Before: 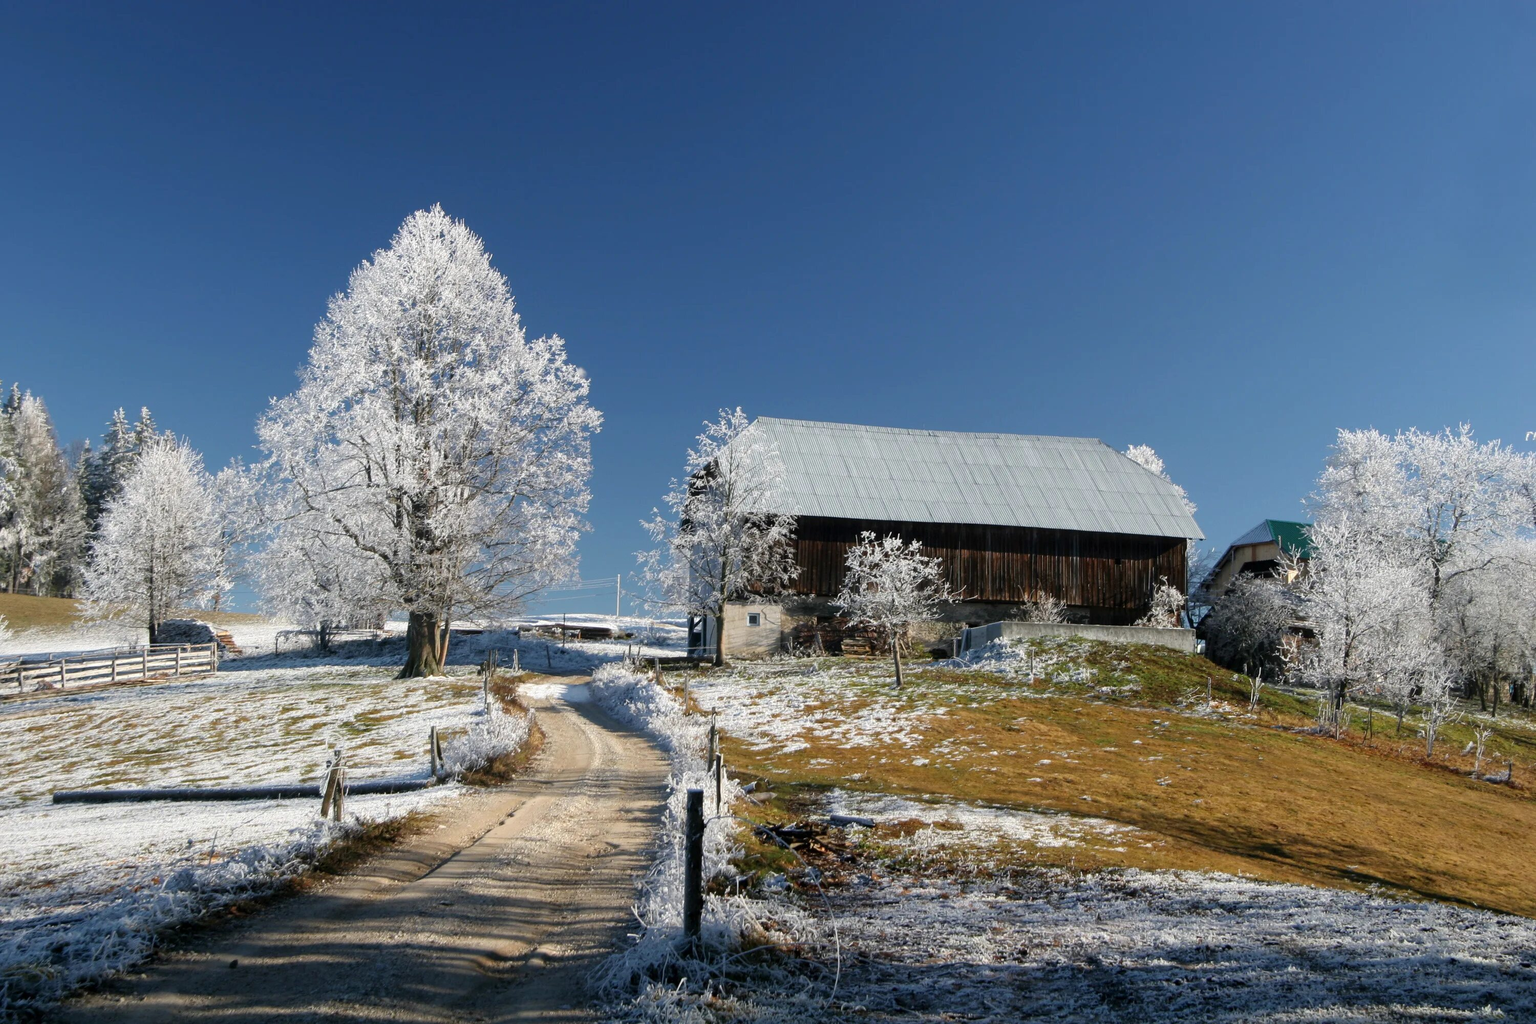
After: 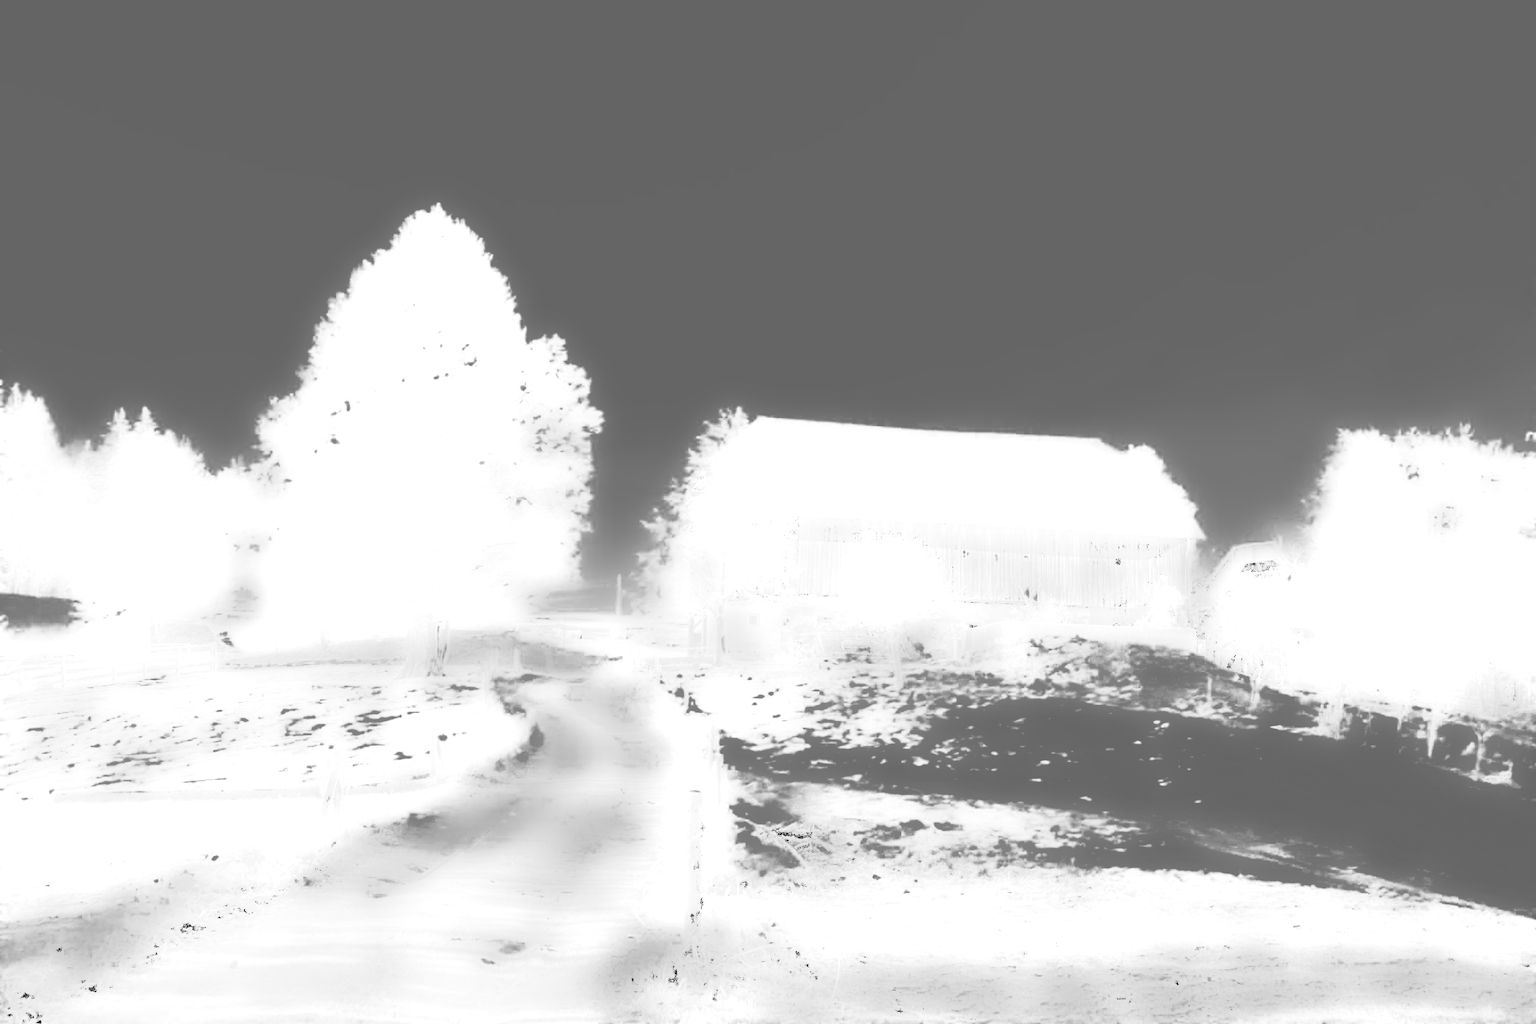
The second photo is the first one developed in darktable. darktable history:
monochrome: on, module defaults
contrast brightness saturation: contrast 1, brightness 1, saturation 1
exposure: exposure 8 EV, compensate highlight preservation false
